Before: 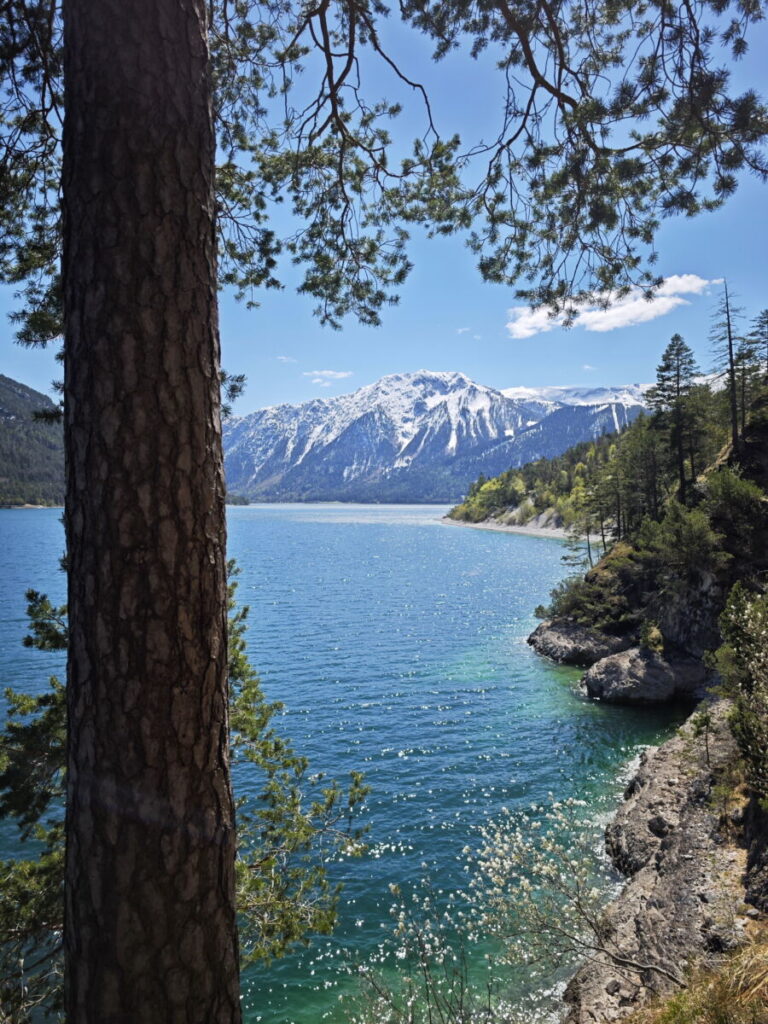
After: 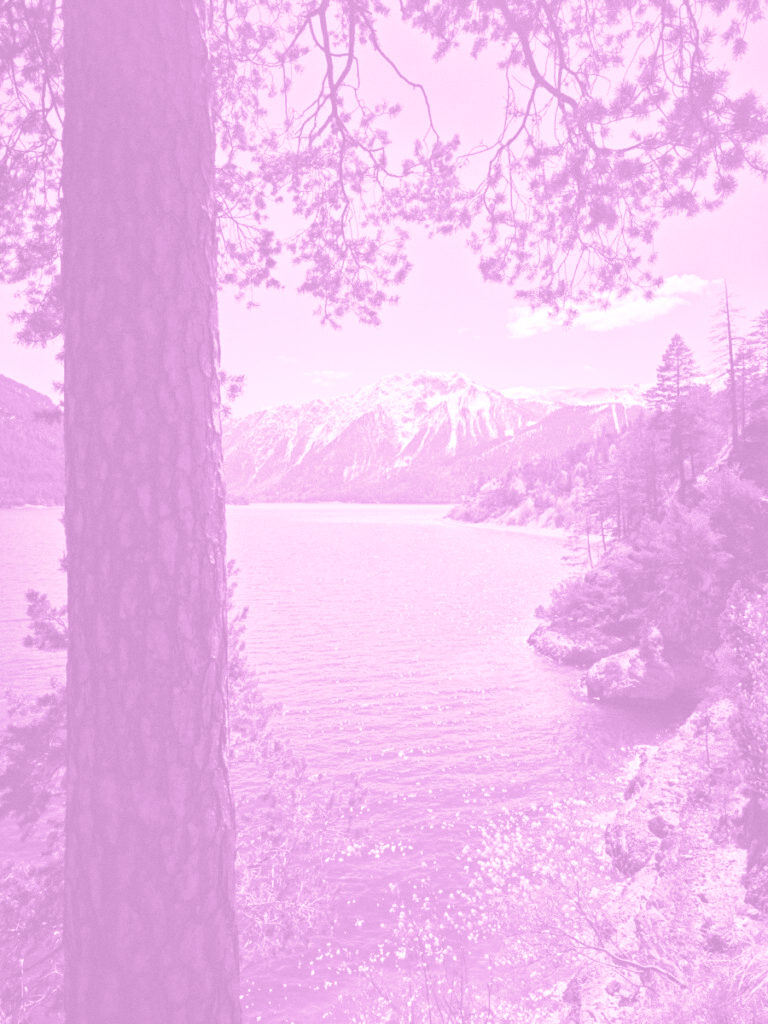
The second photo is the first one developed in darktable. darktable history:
colorize: hue 331.2°, saturation 75%, source mix 30.28%, lightness 70.52%, version 1
grain: coarseness 0.09 ISO, strength 10%
split-toning: shadows › hue 277.2°, shadows › saturation 0.74
